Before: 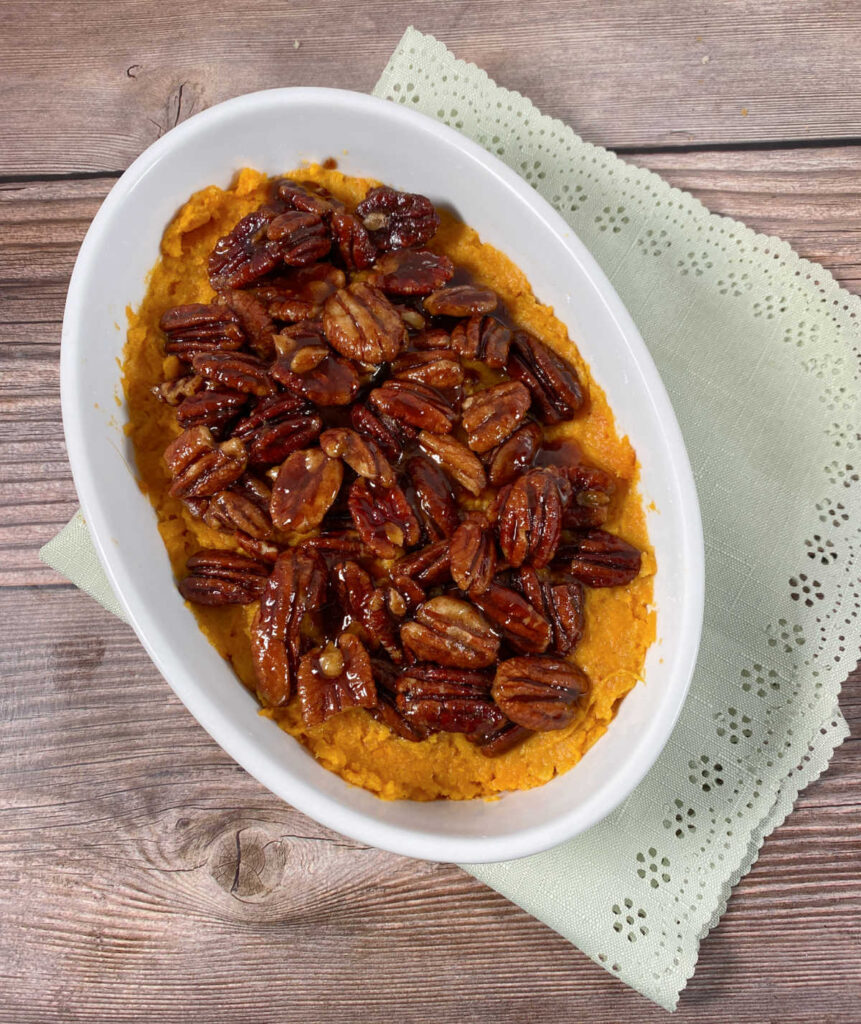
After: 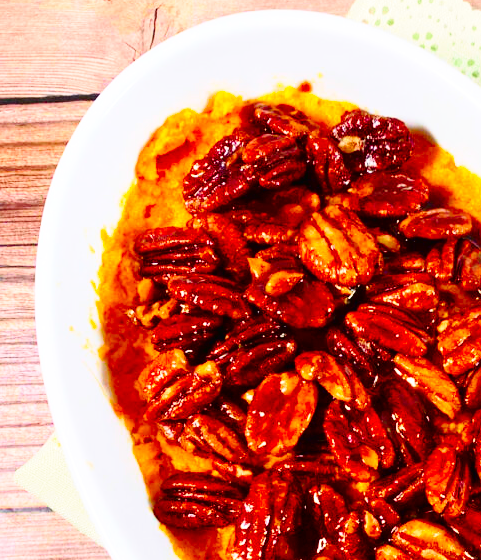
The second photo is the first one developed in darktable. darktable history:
base curve: curves: ch0 [(0, 0) (0.028, 0.03) (0.121, 0.232) (0.46, 0.748) (0.859, 0.968) (1, 1)], preserve colors none
color balance rgb: shadows lift › luminance -4.832%, shadows lift › chroma 1.168%, shadows lift › hue 218.75°, perceptual saturation grading › global saturation 31.281%
color correction: highlights b* -0.006, saturation 1.3
crop and rotate: left 3.035%, top 7.56%, right 41.078%, bottom 37.693%
exposure: exposure 0.266 EV, compensate highlight preservation false
tone curve: curves: ch0 [(0, 0.013) (0.054, 0.018) (0.205, 0.191) (0.289, 0.292) (0.39, 0.424) (0.493, 0.551) (0.647, 0.752) (0.796, 0.887) (1, 0.998)]; ch1 [(0, 0) (0.371, 0.339) (0.477, 0.452) (0.494, 0.495) (0.501, 0.501) (0.51, 0.516) (0.54, 0.557) (0.572, 0.605) (0.66, 0.701) (0.783, 0.804) (1, 1)]; ch2 [(0, 0) (0.32, 0.281) (0.403, 0.399) (0.441, 0.428) (0.47, 0.469) (0.498, 0.496) (0.524, 0.543) (0.551, 0.579) (0.633, 0.665) (0.7, 0.711) (1, 1)], color space Lab, independent channels, preserve colors none
